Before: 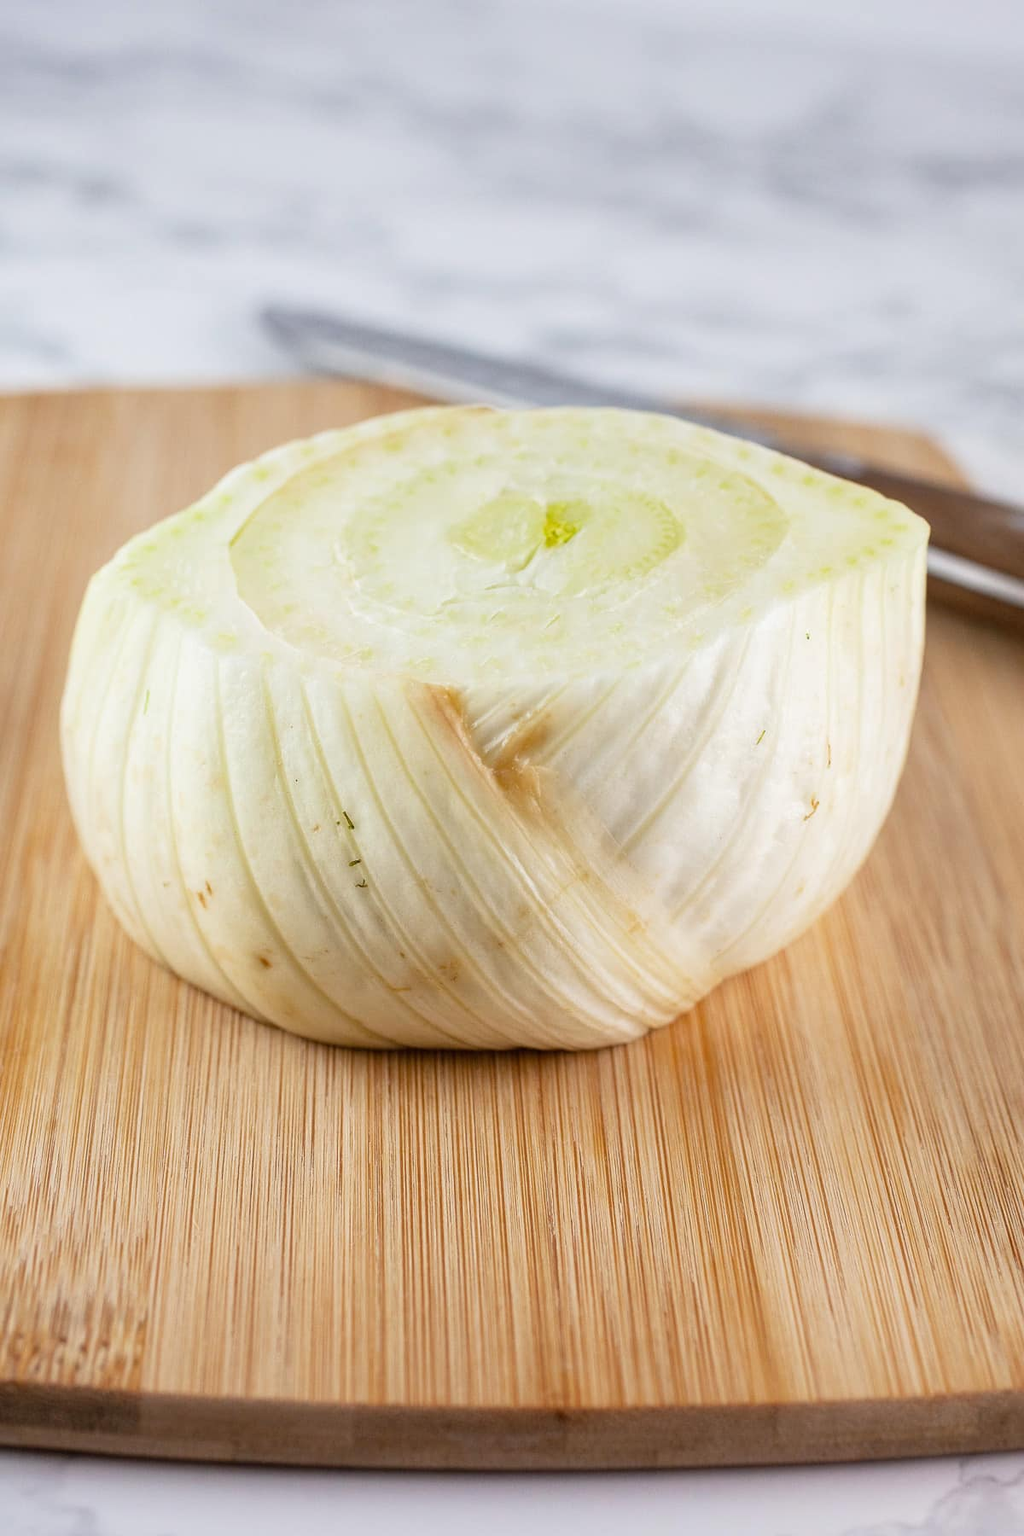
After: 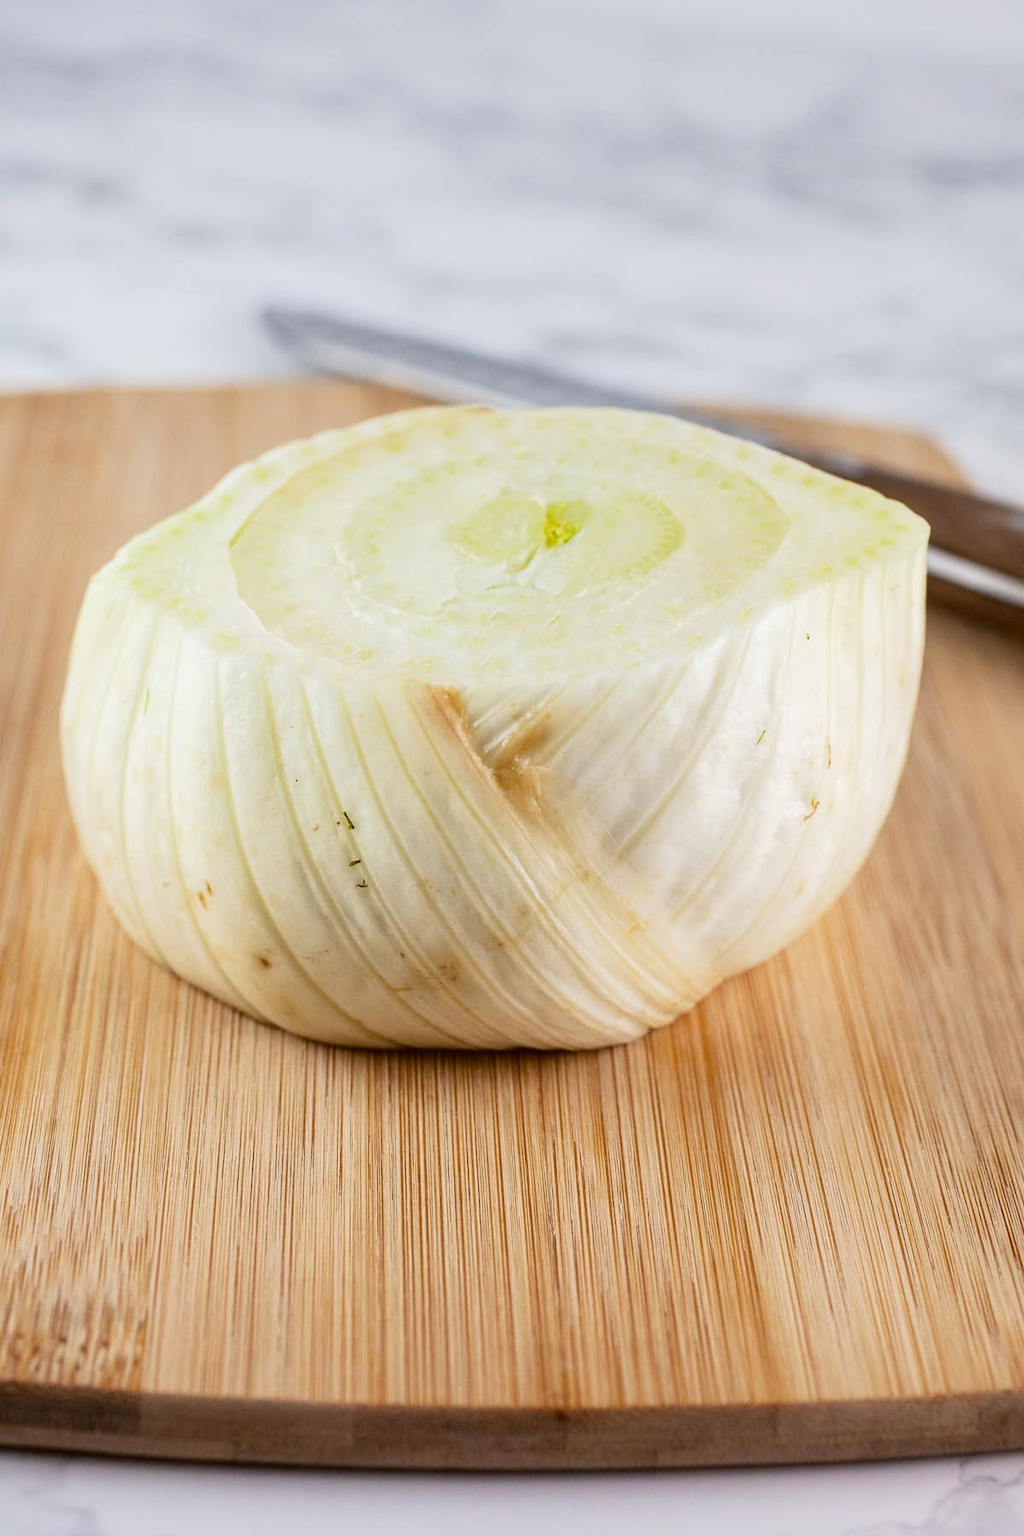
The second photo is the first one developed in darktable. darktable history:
tone curve: curves: ch0 [(0, 0) (0.003, 0.002) (0.011, 0.009) (0.025, 0.019) (0.044, 0.031) (0.069, 0.044) (0.1, 0.061) (0.136, 0.087) (0.177, 0.127) (0.224, 0.172) (0.277, 0.226) (0.335, 0.295) (0.399, 0.367) (0.468, 0.445) (0.543, 0.536) (0.623, 0.626) (0.709, 0.717) (0.801, 0.806) (0.898, 0.889) (1, 1)], color space Lab, independent channels, preserve colors none
